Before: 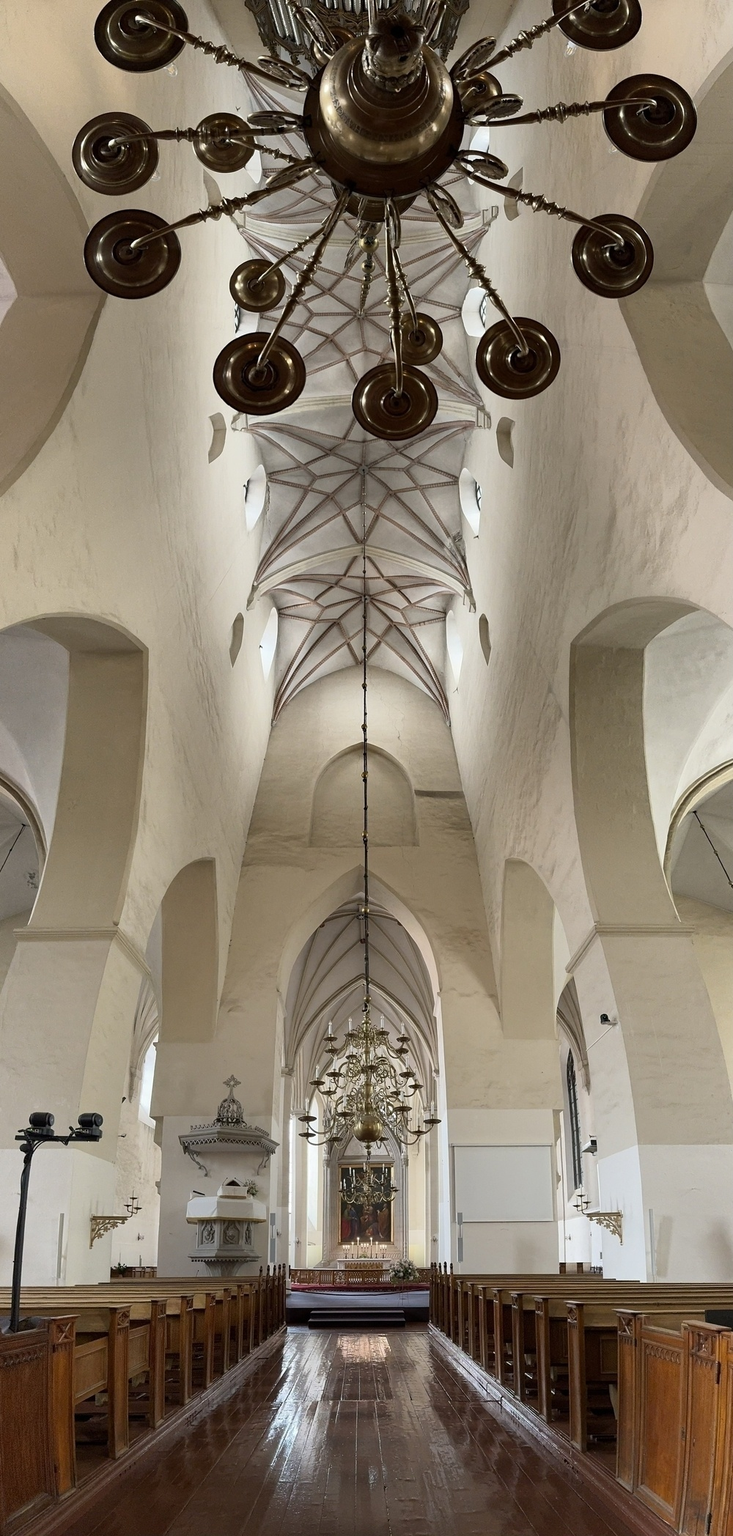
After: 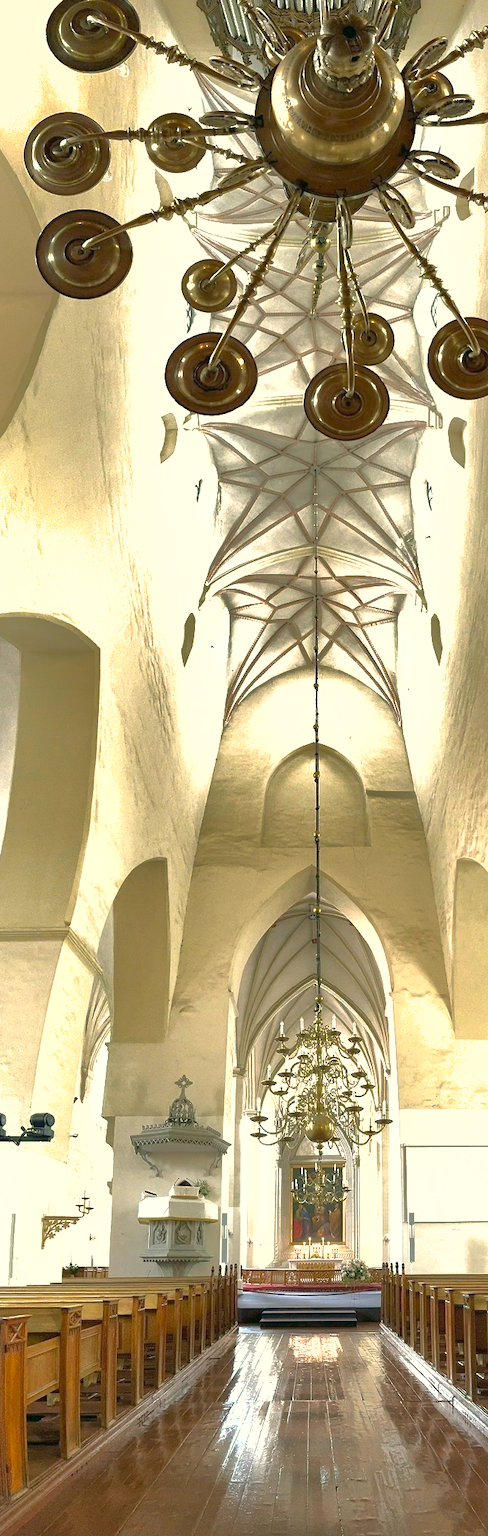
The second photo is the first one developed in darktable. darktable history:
tone equalizer: -8 EV 0.25 EV, -7 EV 0.417 EV, -6 EV 0.417 EV, -5 EV 0.25 EV, -3 EV -0.25 EV, -2 EV -0.417 EV, -1 EV -0.417 EV, +0 EV -0.25 EV, edges refinement/feathering 500, mask exposure compensation -1.57 EV, preserve details guided filter
crop and rotate: left 6.617%, right 26.717%
exposure: black level correction 0, exposure 1.741 EV, compensate exposure bias true, compensate highlight preservation false
shadows and highlights: shadows 40, highlights -60
color correction: highlights a* -0.482, highlights b* 9.48, shadows a* -9.48, shadows b* 0.803
